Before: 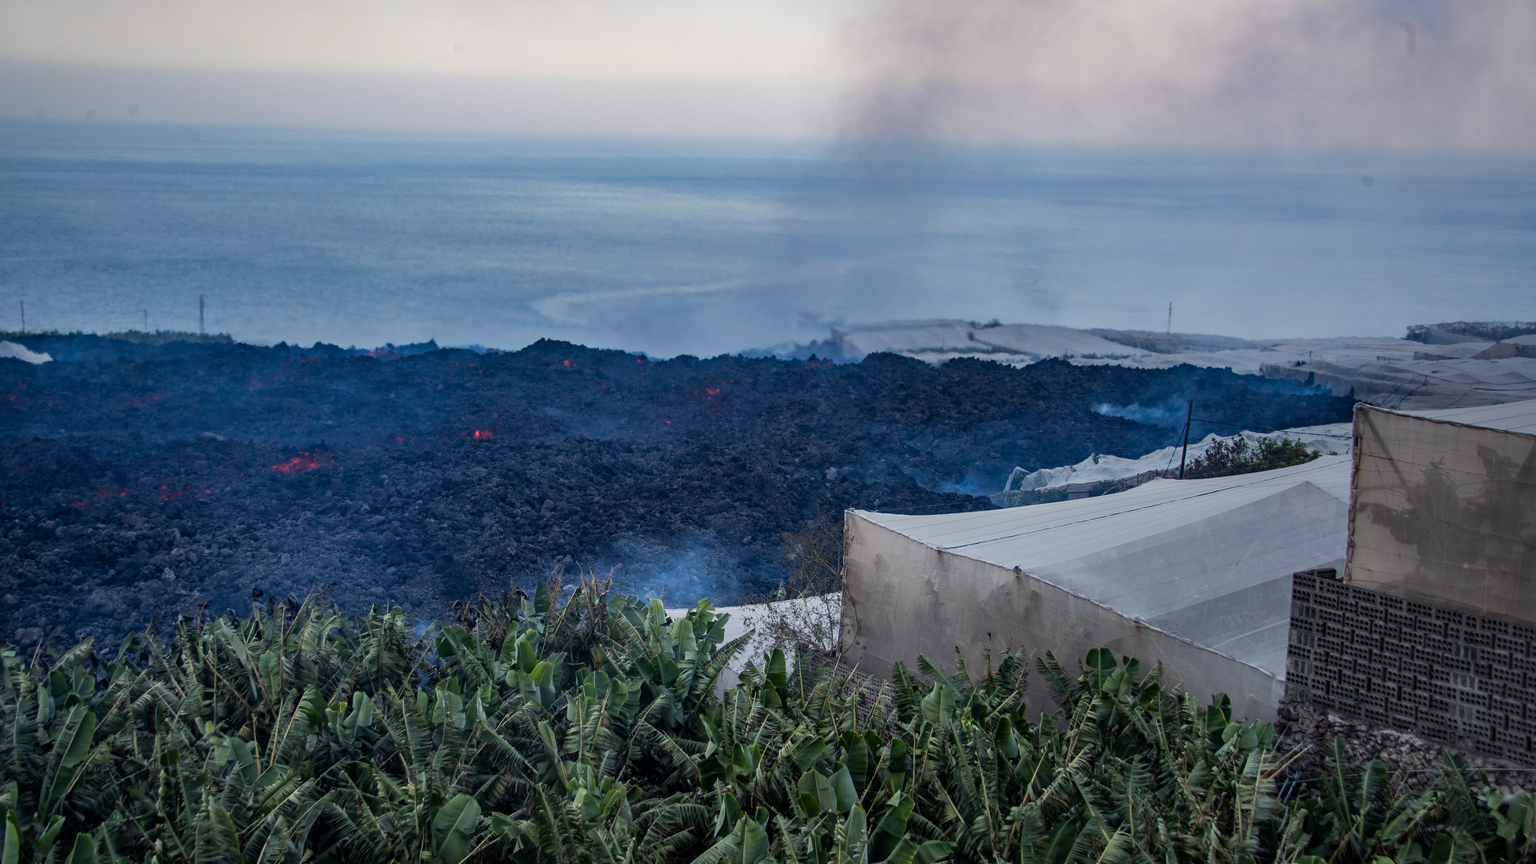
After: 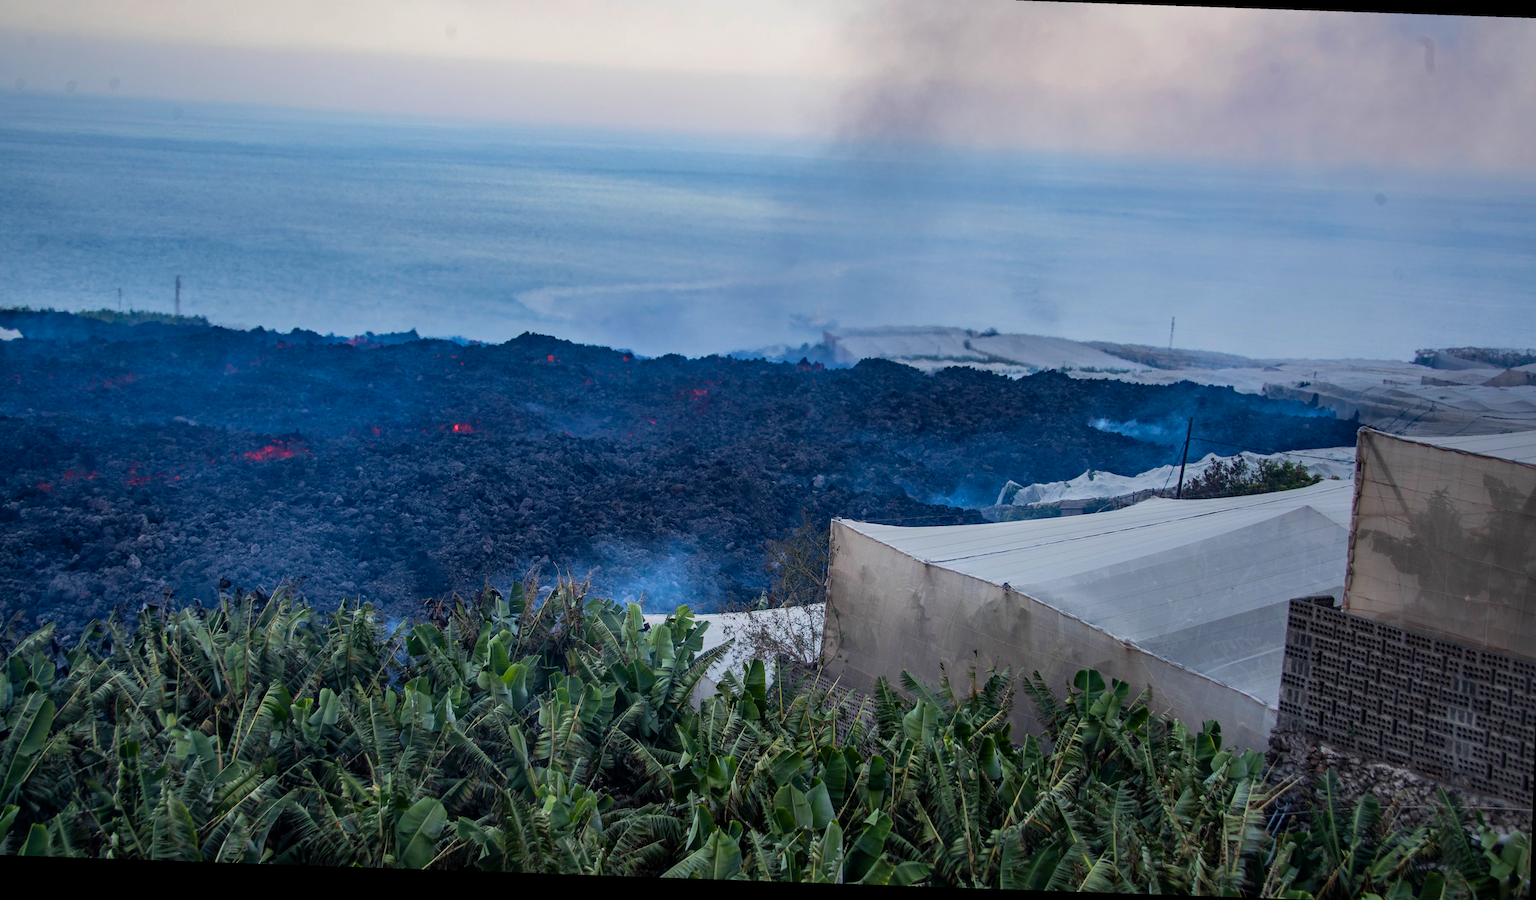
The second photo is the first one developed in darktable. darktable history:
crop and rotate: angle -1.96°, left 3.072%, top 3.74%, right 1.43%, bottom 0.603%
color zones: curves: ch0 [(0.002, 0.429) (0.121, 0.212) (0.198, 0.113) (0.276, 0.344) (0.331, 0.541) (0.41, 0.56) (0.482, 0.289) (0.619, 0.227) (0.721, 0.18) (0.821, 0.435) (0.928, 0.555) (1, 0.587)]; ch1 [(0, 0) (0.143, 0) (0.286, 0) (0.429, 0) (0.571, 0) (0.714, 0) (0.857, 0)], mix -123.66%
